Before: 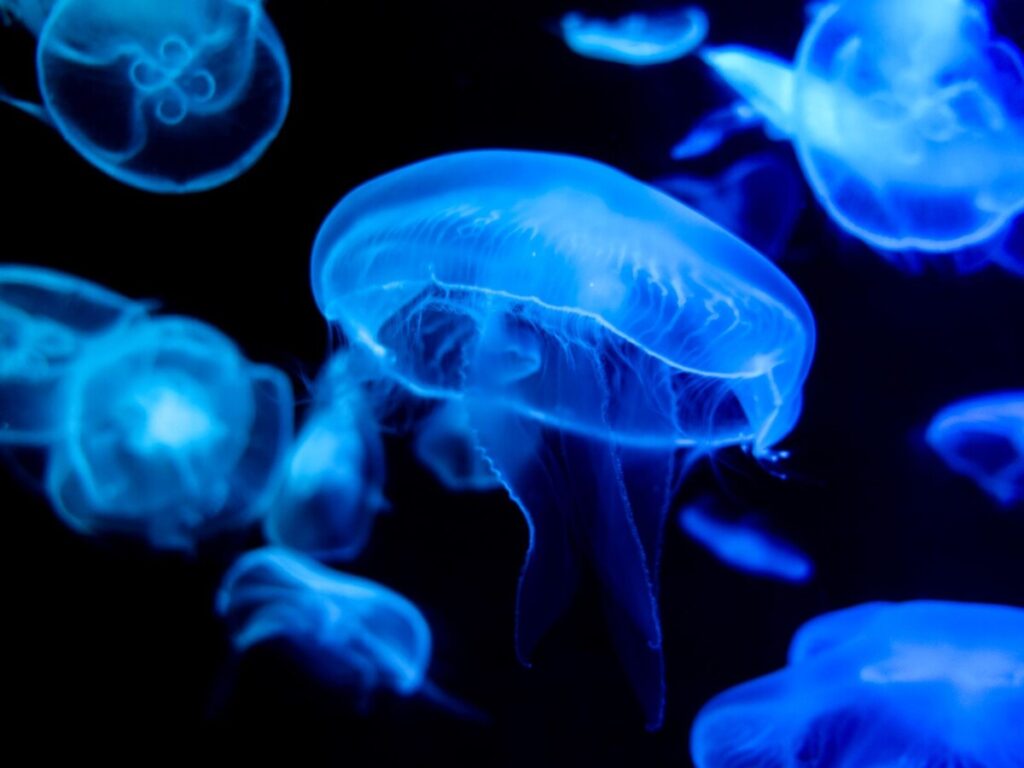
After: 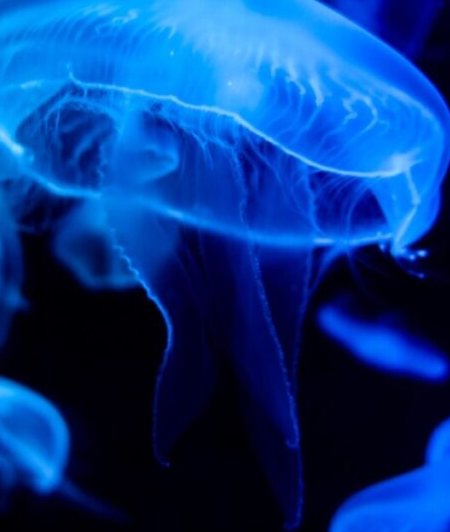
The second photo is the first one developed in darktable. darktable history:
crop: left 35.43%, top 26.27%, right 20.138%, bottom 3.363%
